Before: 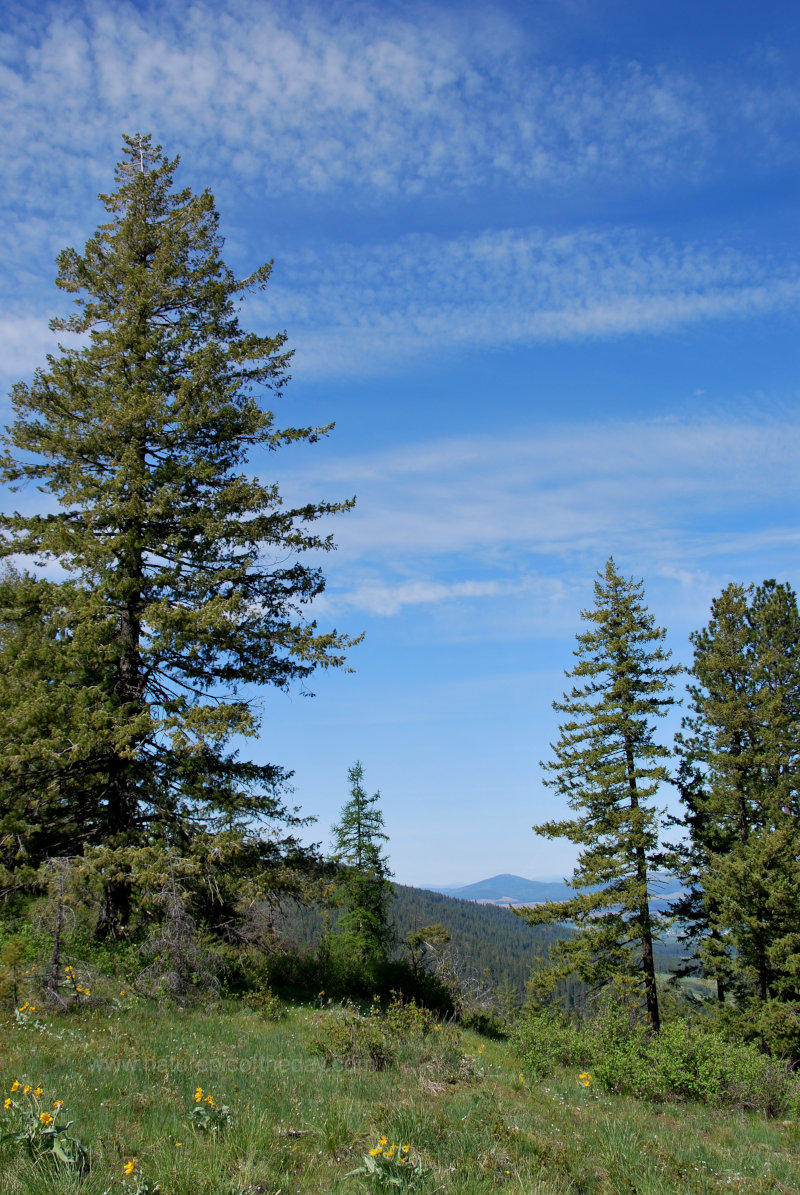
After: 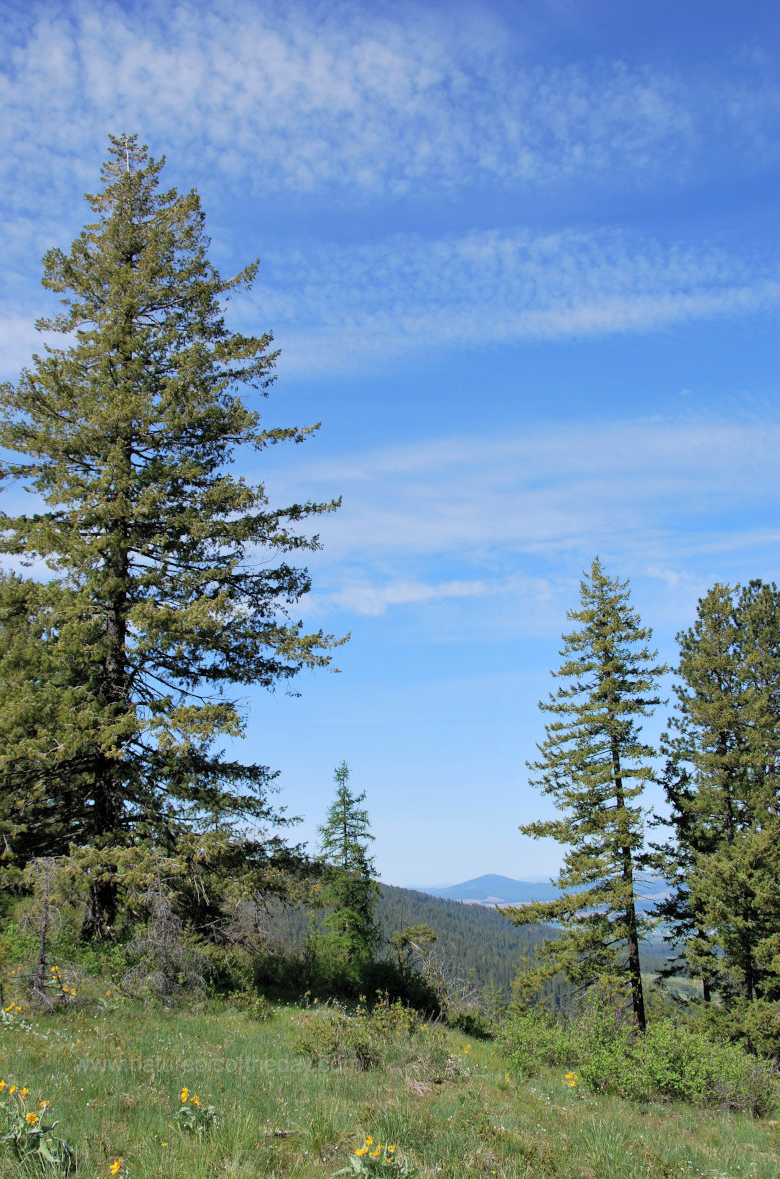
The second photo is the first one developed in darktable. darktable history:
crop and rotate: left 1.774%, right 0.633%, bottom 1.28%
contrast brightness saturation: brightness 0.15
